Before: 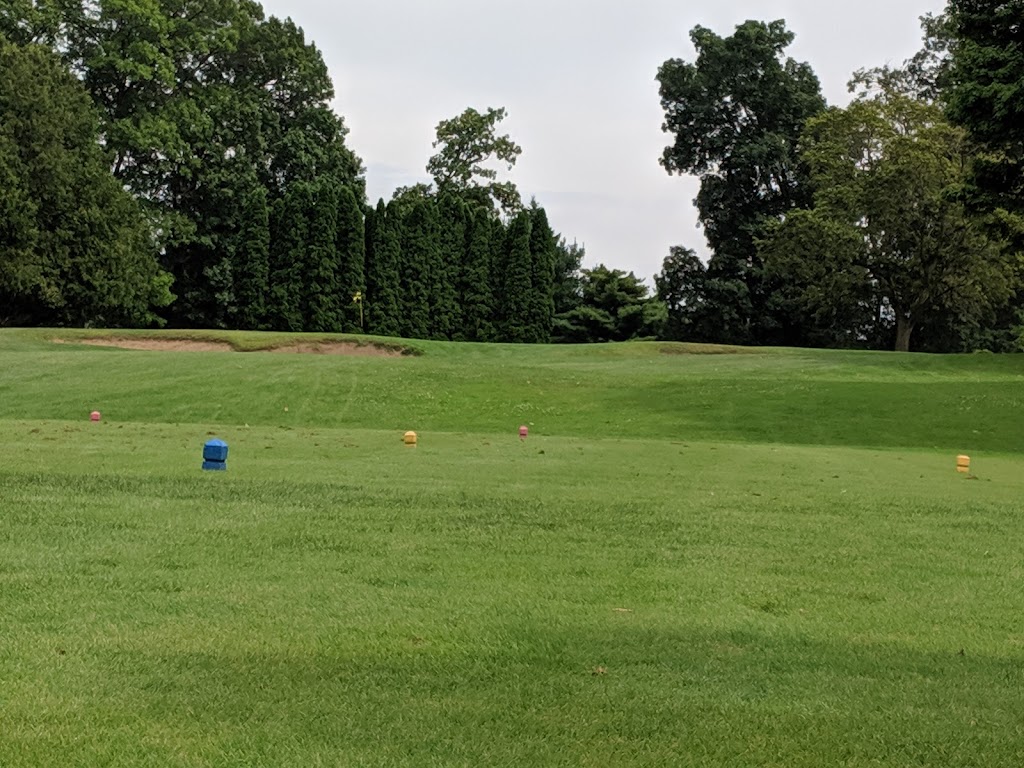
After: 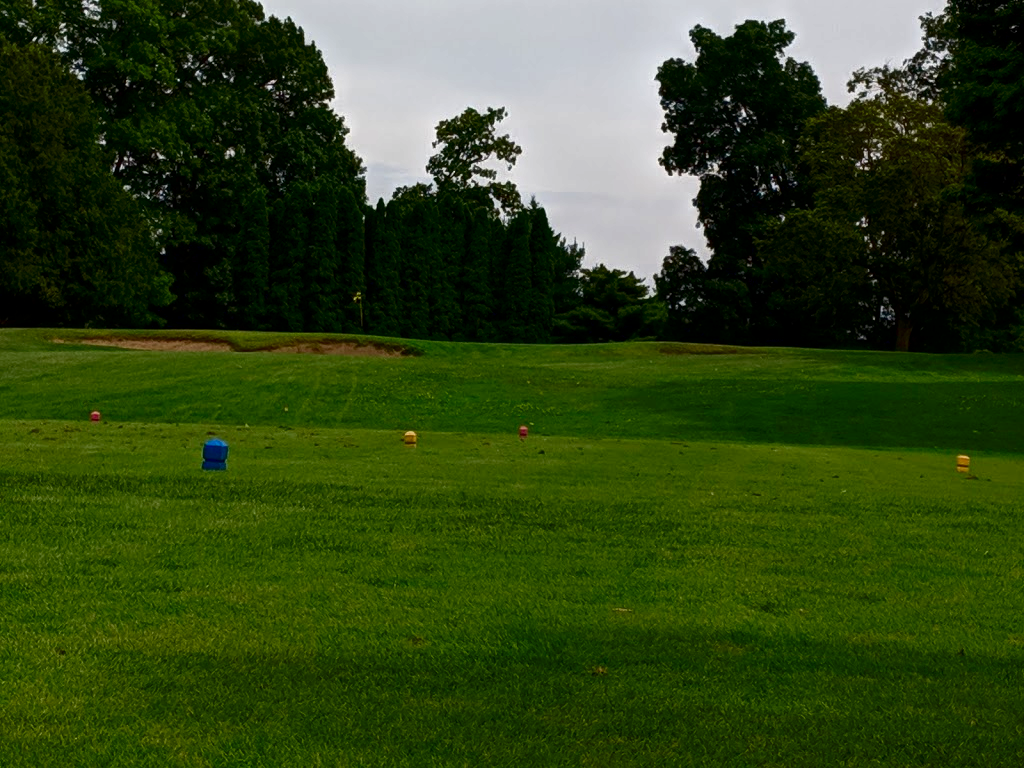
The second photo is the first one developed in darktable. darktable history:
levels: levels [0, 0.478, 1]
contrast brightness saturation: contrast 0.087, brightness -0.57, saturation 0.166
